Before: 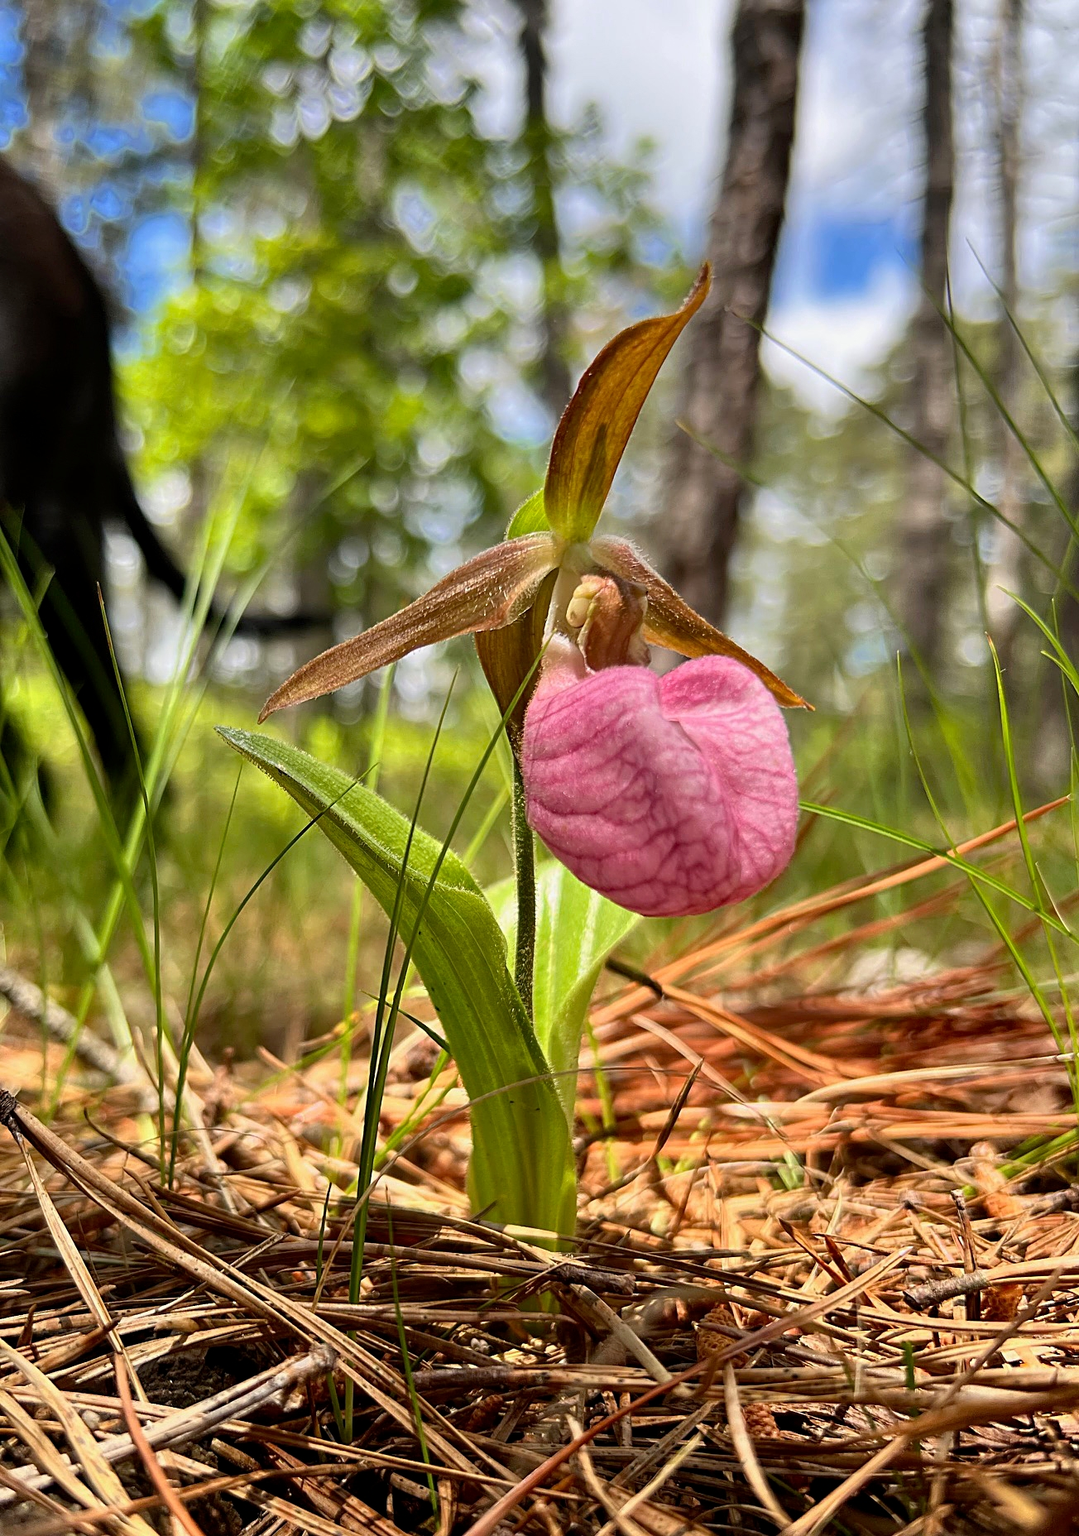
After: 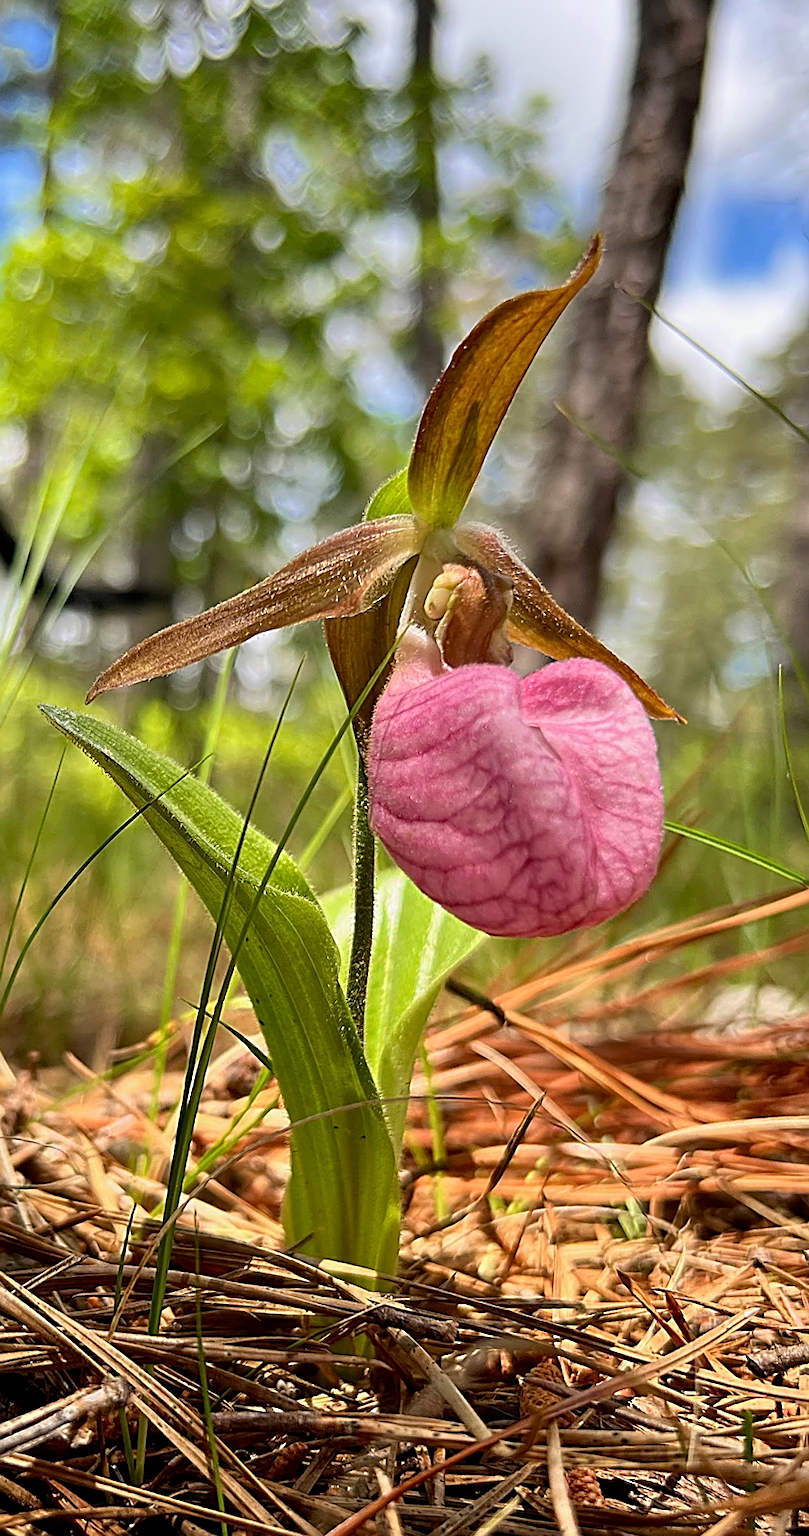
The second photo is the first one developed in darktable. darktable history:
sharpen: on, module defaults
crop and rotate: angle -3.27°, left 14.277%, top 0.028%, right 10.766%, bottom 0.028%
